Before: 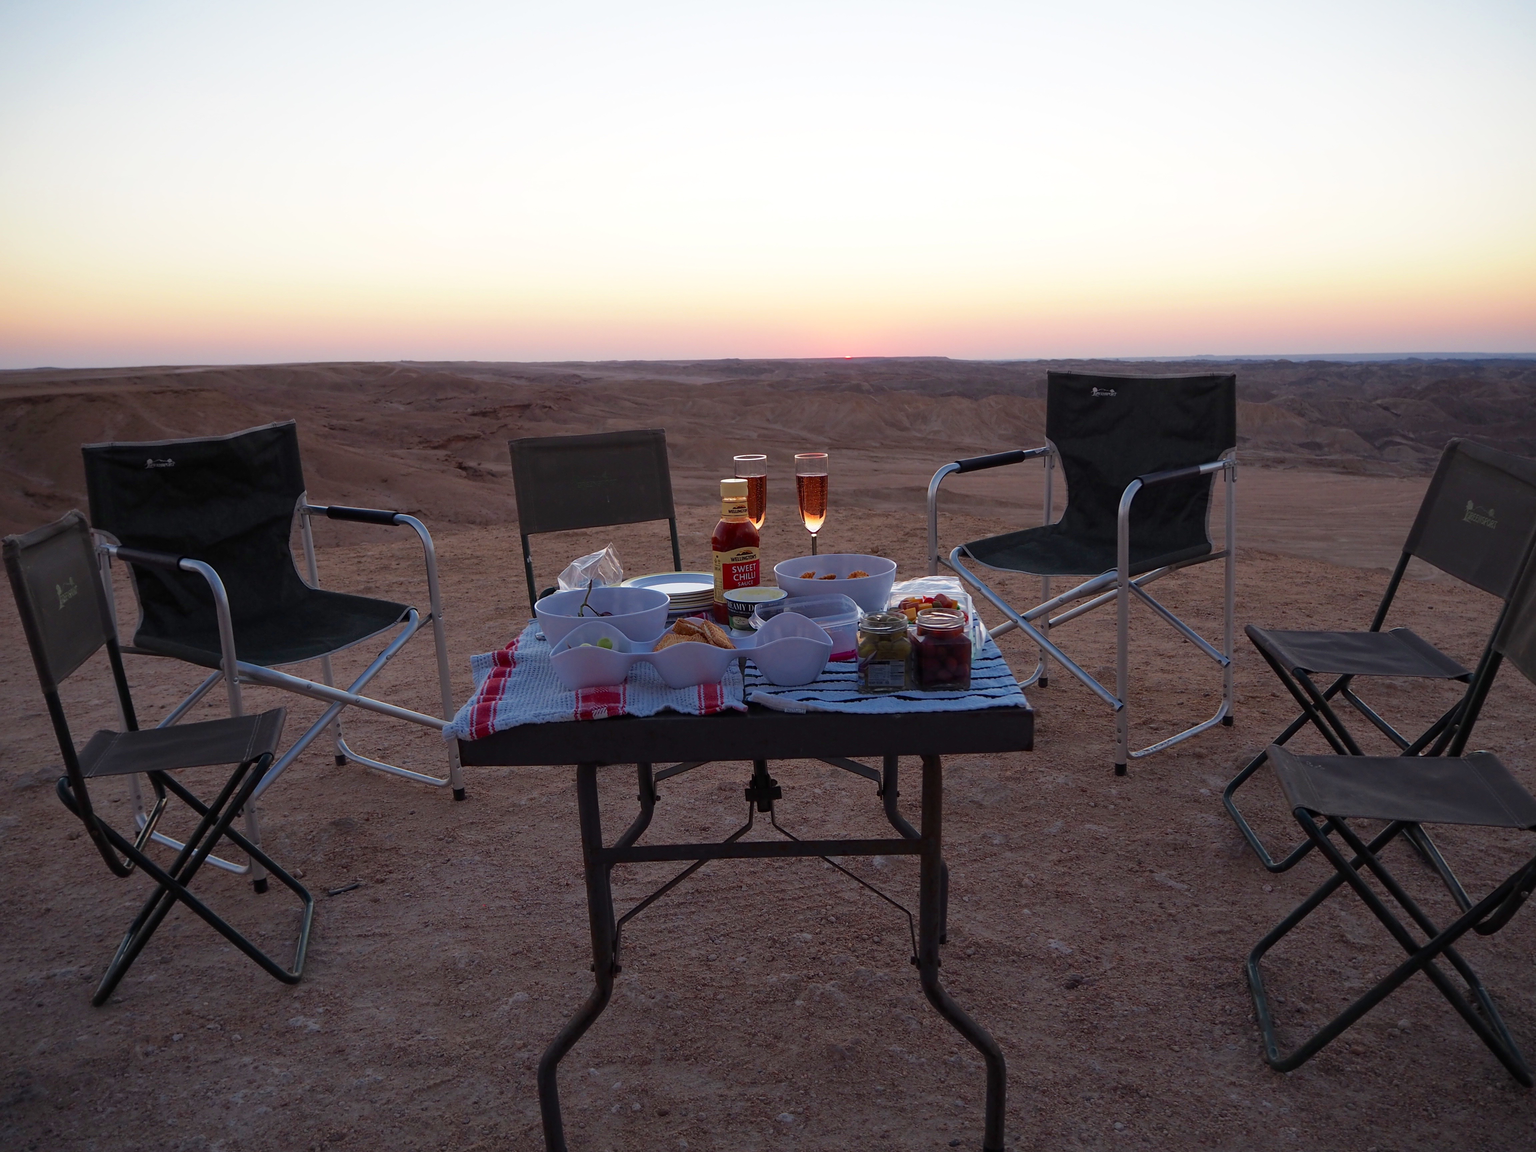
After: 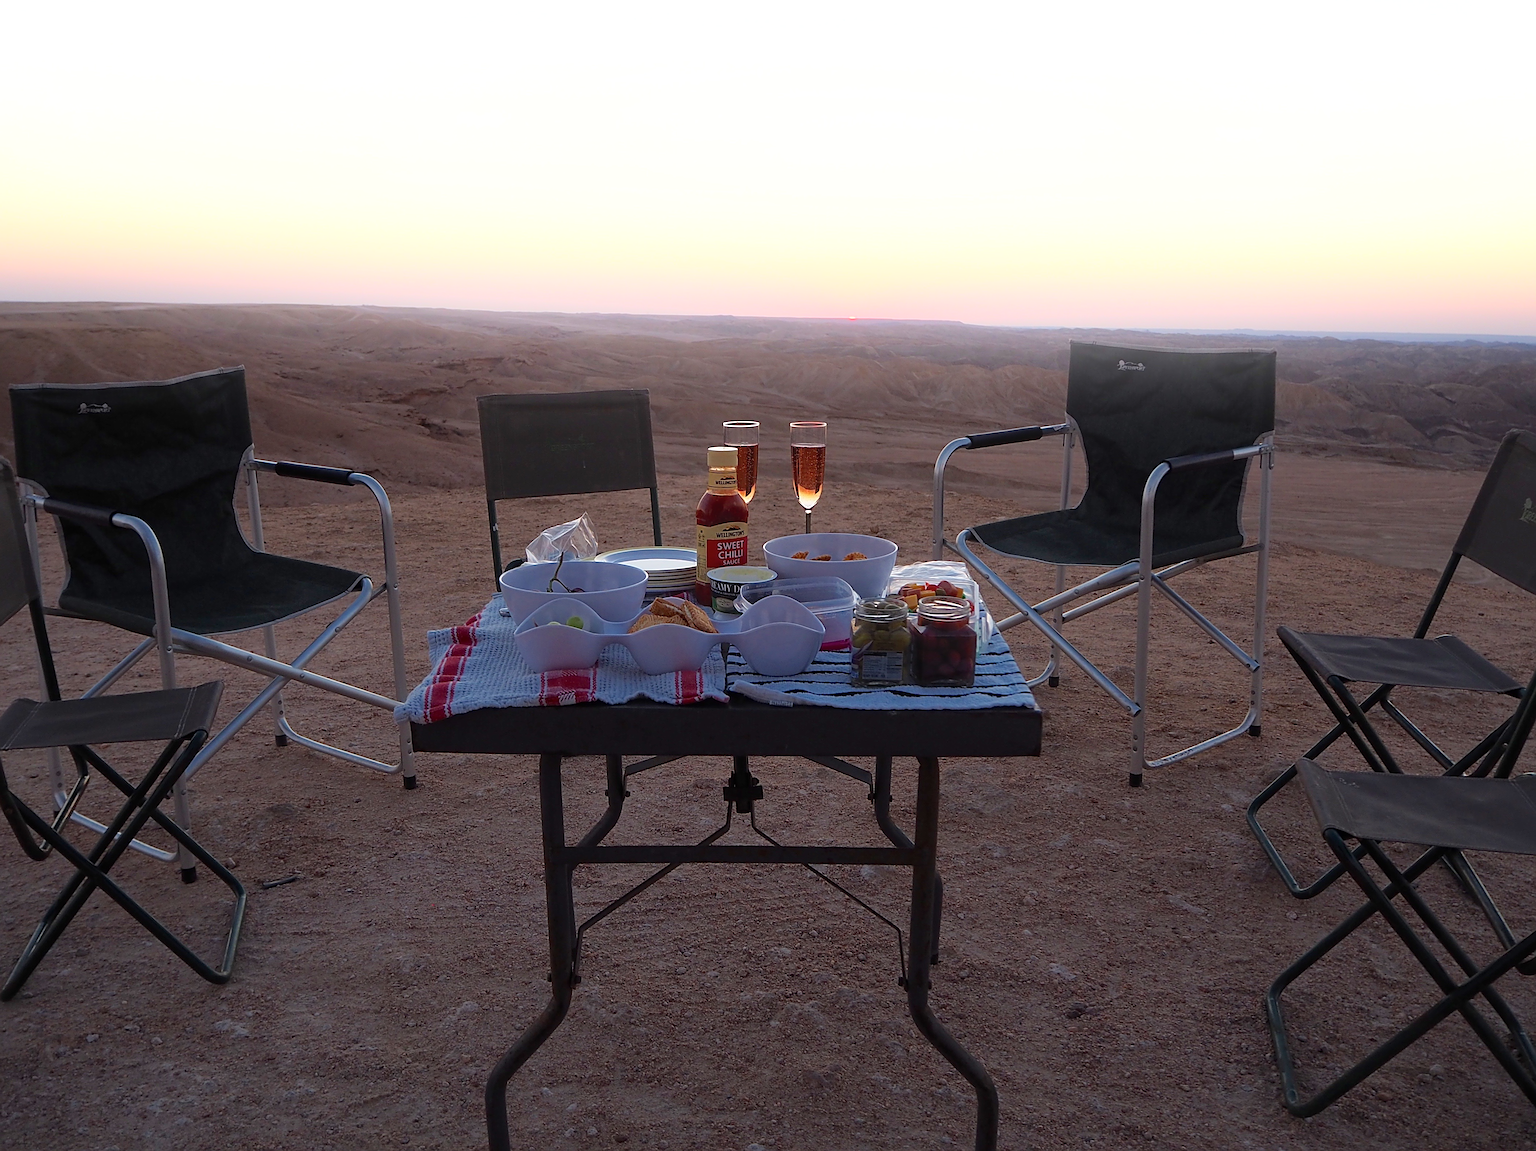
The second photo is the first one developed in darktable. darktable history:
sharpen: radius 2.531, amount 0.628
bloom: size 38%, threshold 95%, strength 30%
crop and rotate: angle -1.96°, left 3.097%, top 4.154%, right 1.586%, bottom 0.529%
